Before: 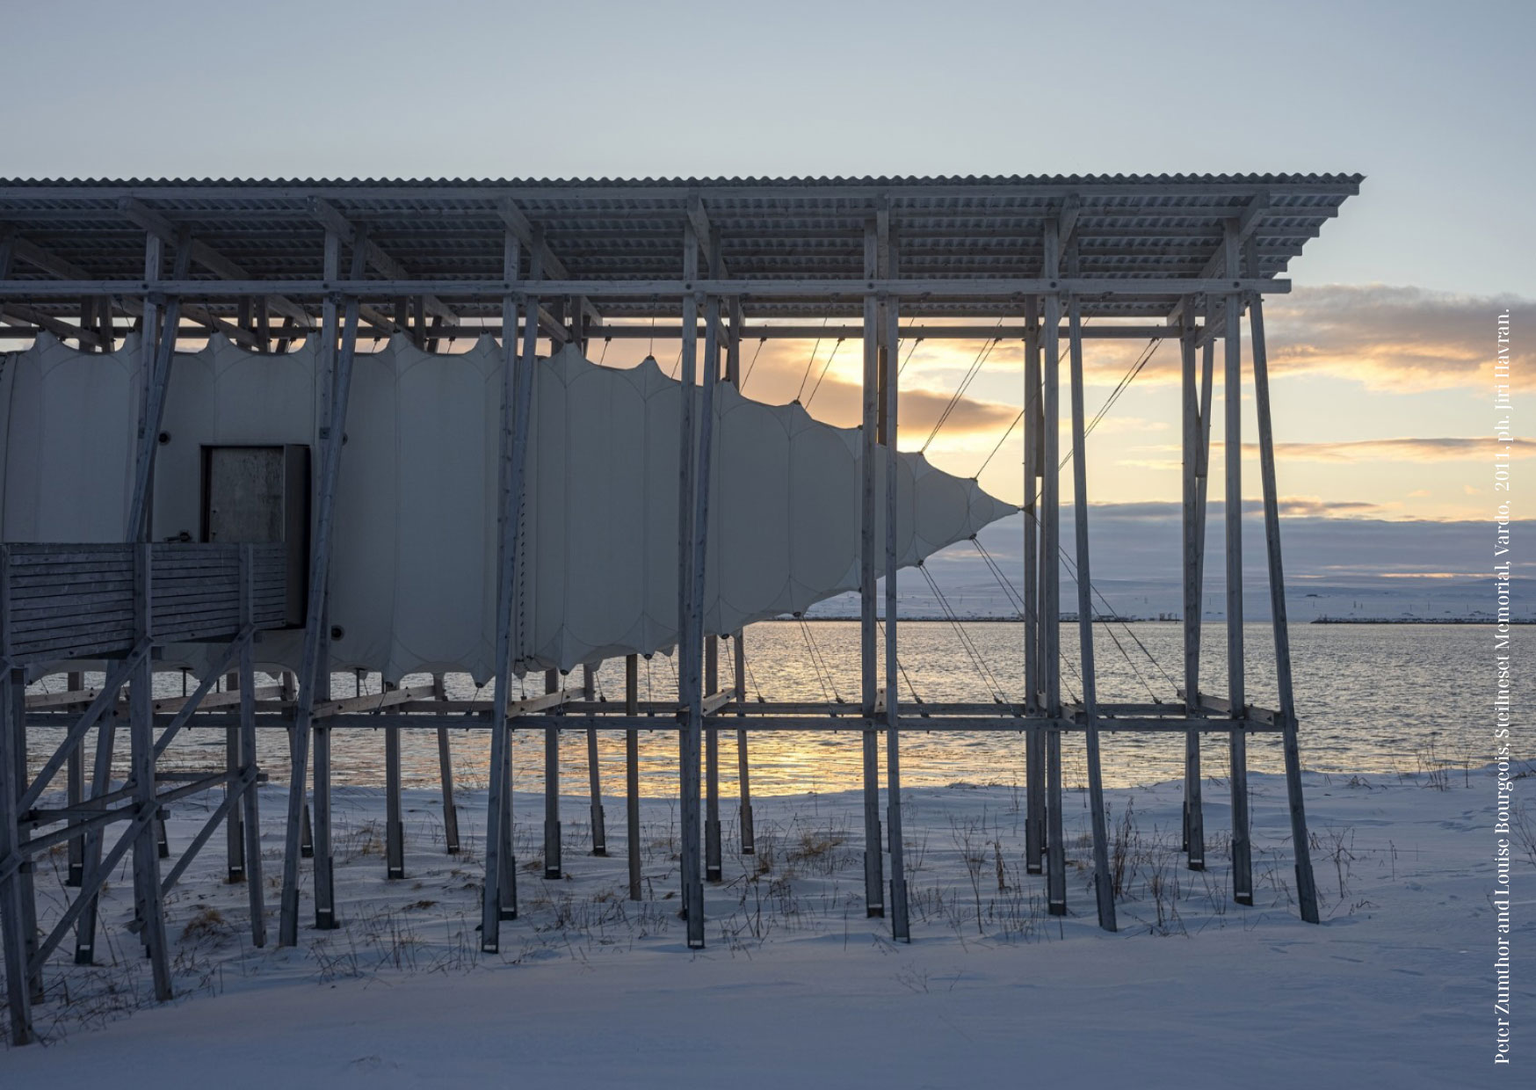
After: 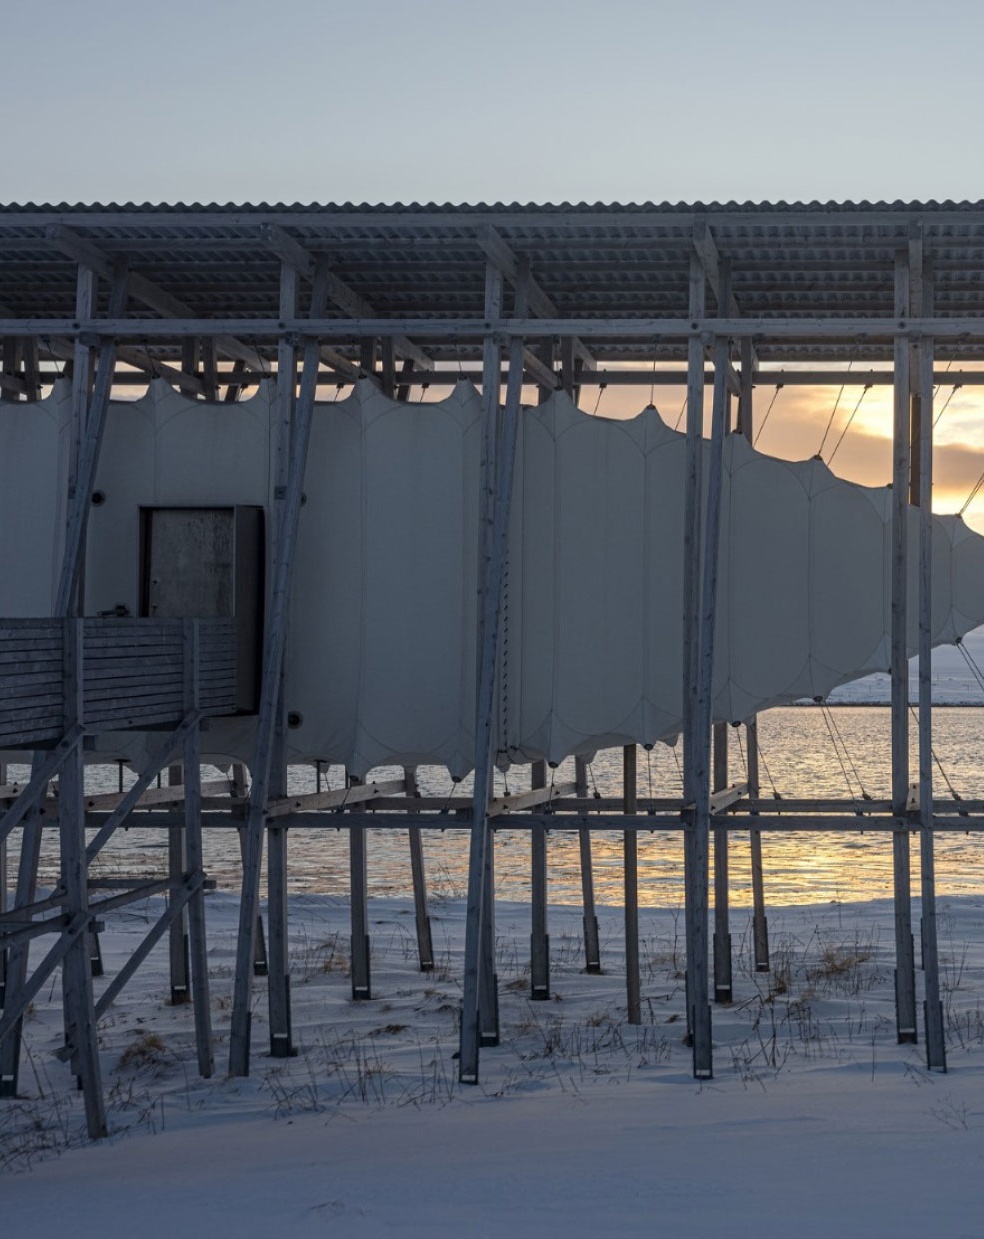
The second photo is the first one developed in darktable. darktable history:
white balance: emerald 1
crop: left 5.114%, right 38.589%
